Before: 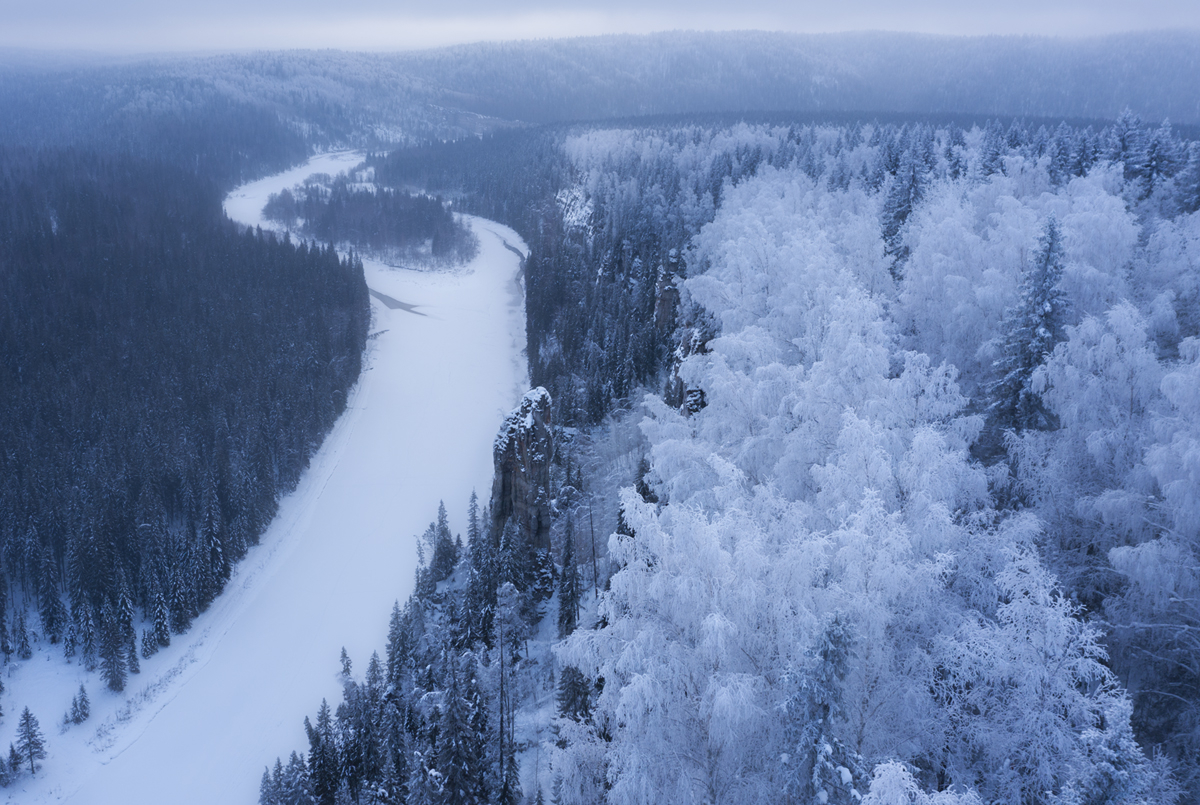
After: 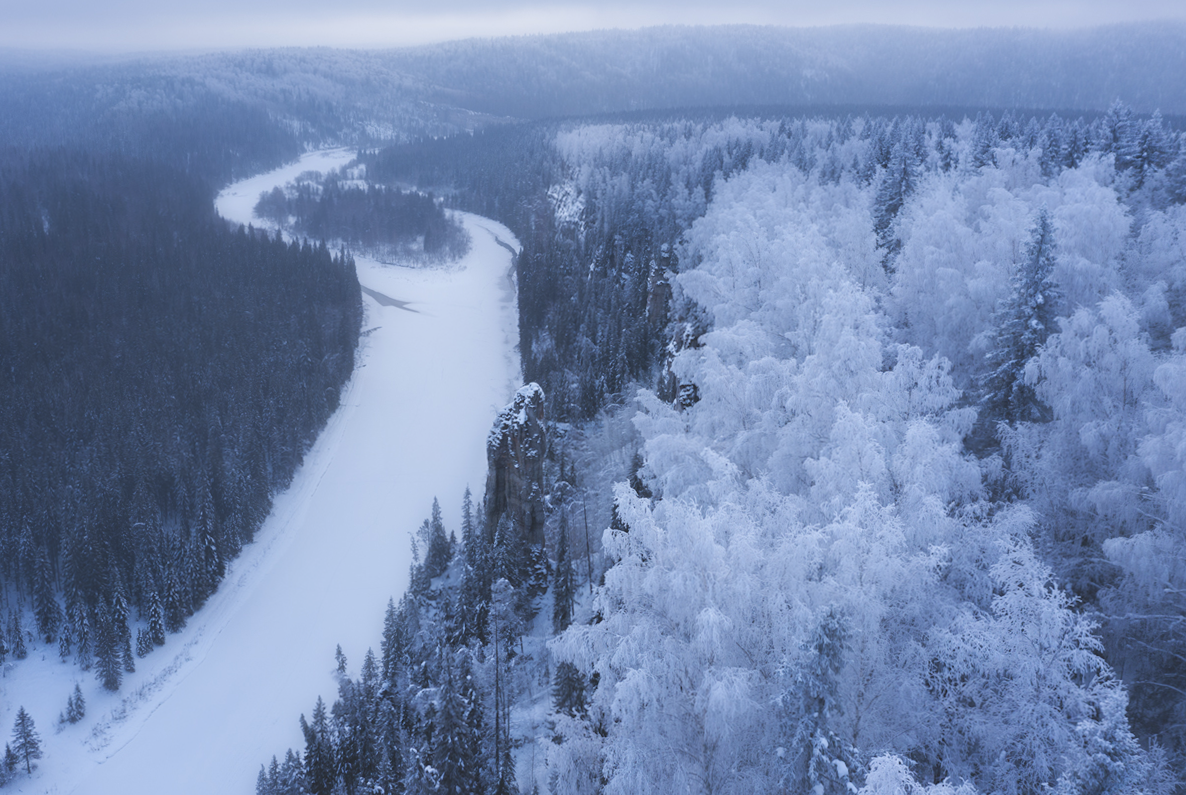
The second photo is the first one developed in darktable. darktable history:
rotate and perspective: rotation -0.45°, automatic cropping original format, crop left 0.008, crop right 0.992, crop top 0.012, crop bottom 0.988
exposure: black level correction -0.015, compensate highlight preservation false
